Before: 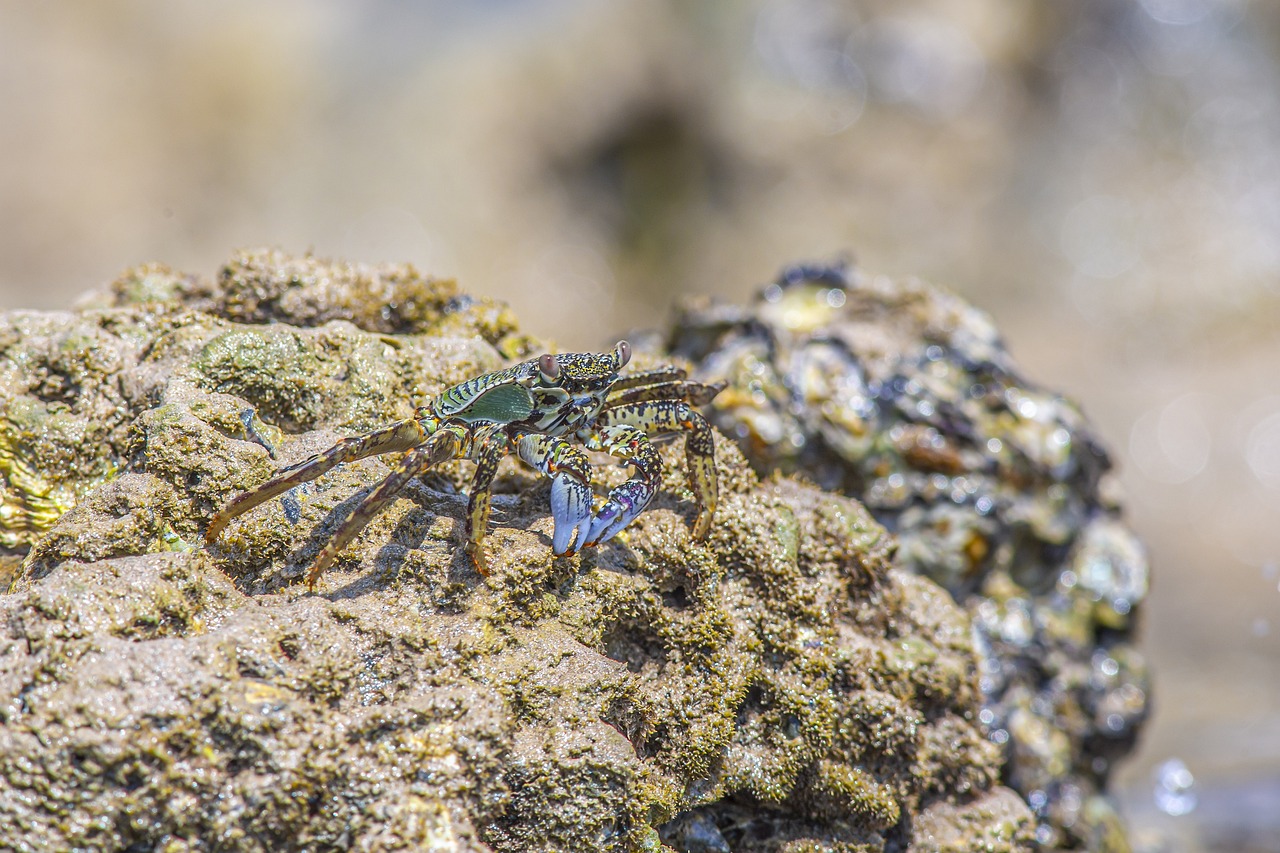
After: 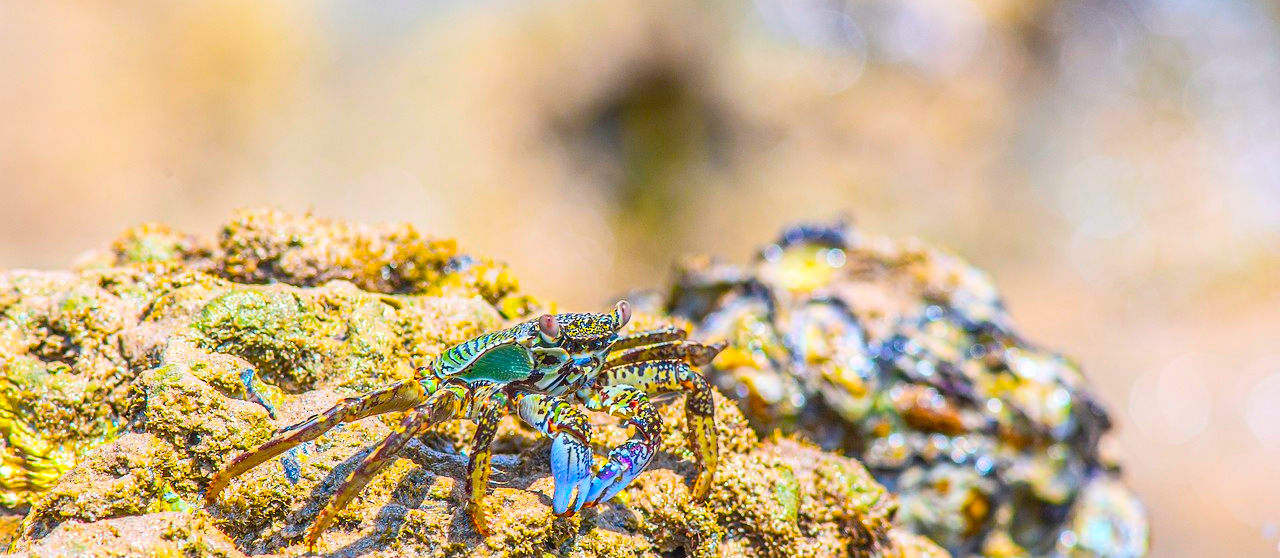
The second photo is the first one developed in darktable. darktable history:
color balance rgb: linear chroma grading › global chroma 33.525%, perceptual saturation grading › global saturation 10.238%, global vibrance 20%
contrast brightness saturation: contrast 0.204, brightness 0.169, saturation 0.216
crop and rotate: top 4.856%, bottom 29.66%
